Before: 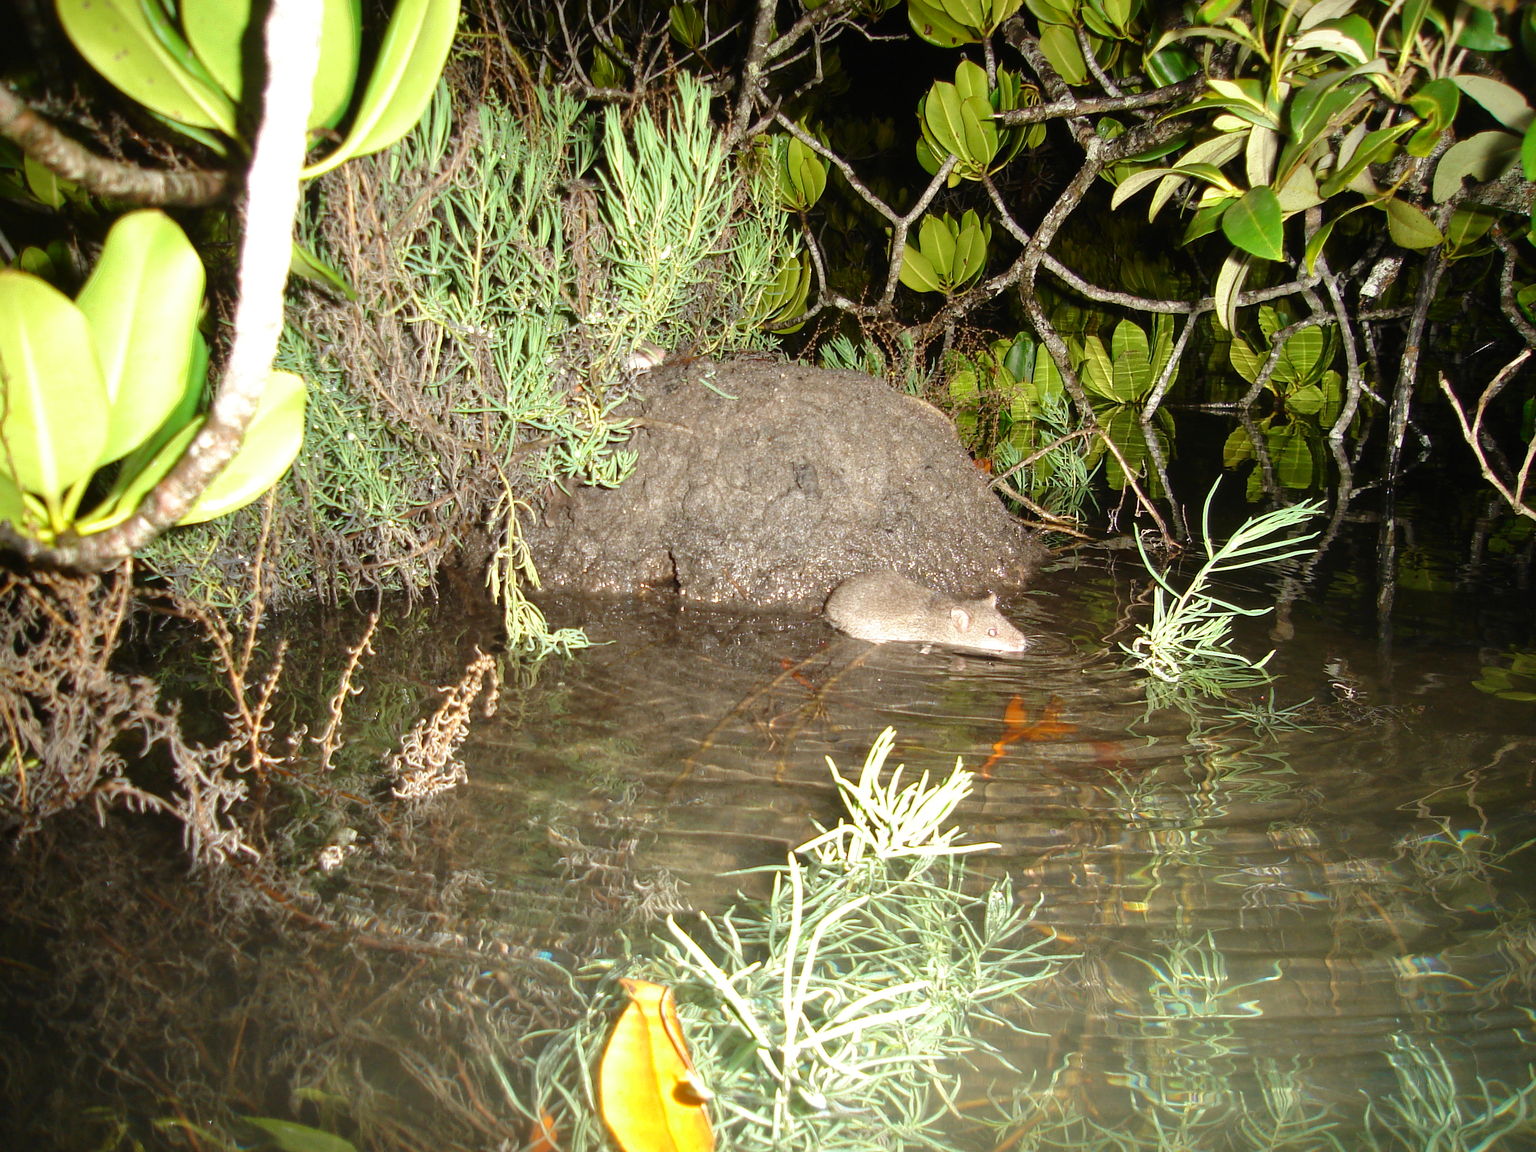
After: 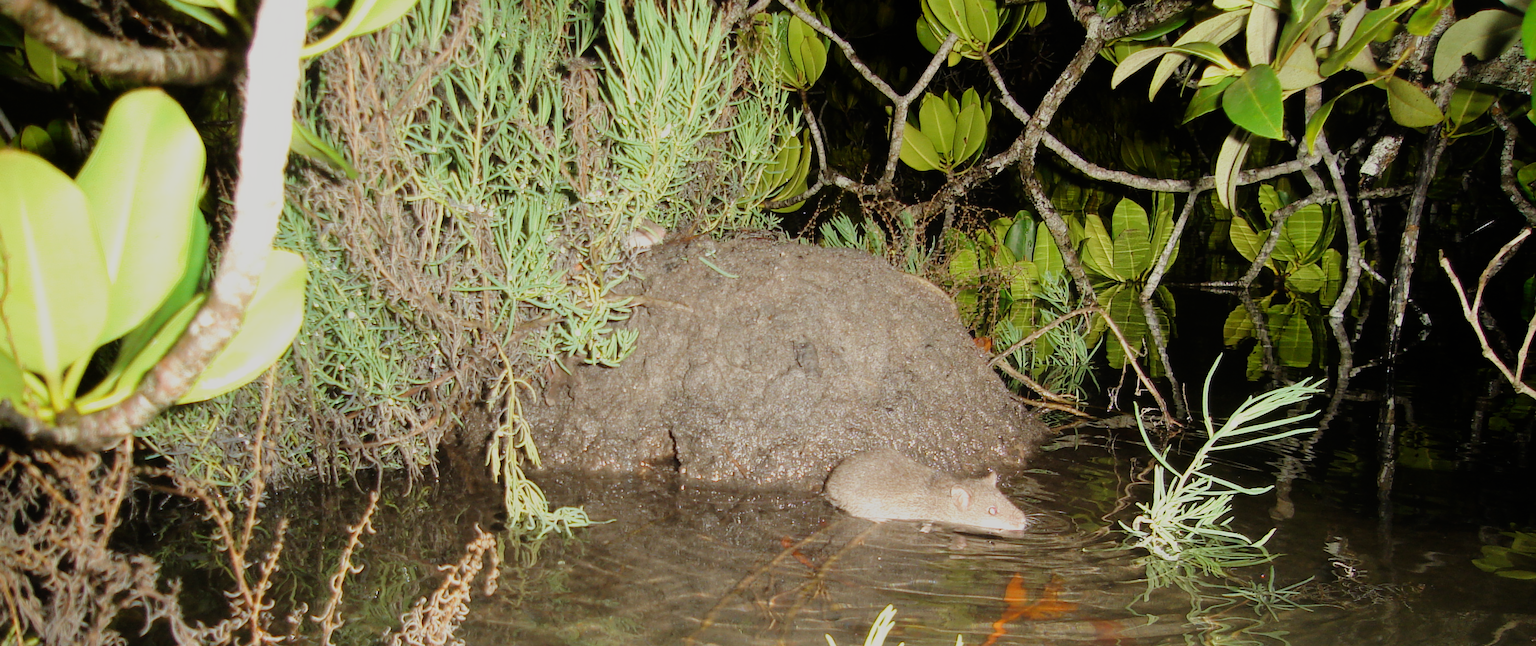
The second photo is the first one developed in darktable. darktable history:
filmic rgb: black relative exposure -7.65 EV, white relative exposure 4.56 EV, hardness 3.61, contrast 1.05
contrast equalizer: octaves 7, y [[0.6 ×6], [0.55 ×6], [0 ×6], [0 ×6], [0 ×6]], mix -0.36
crop and rotate: top 10.605%, bottom 33.274%
